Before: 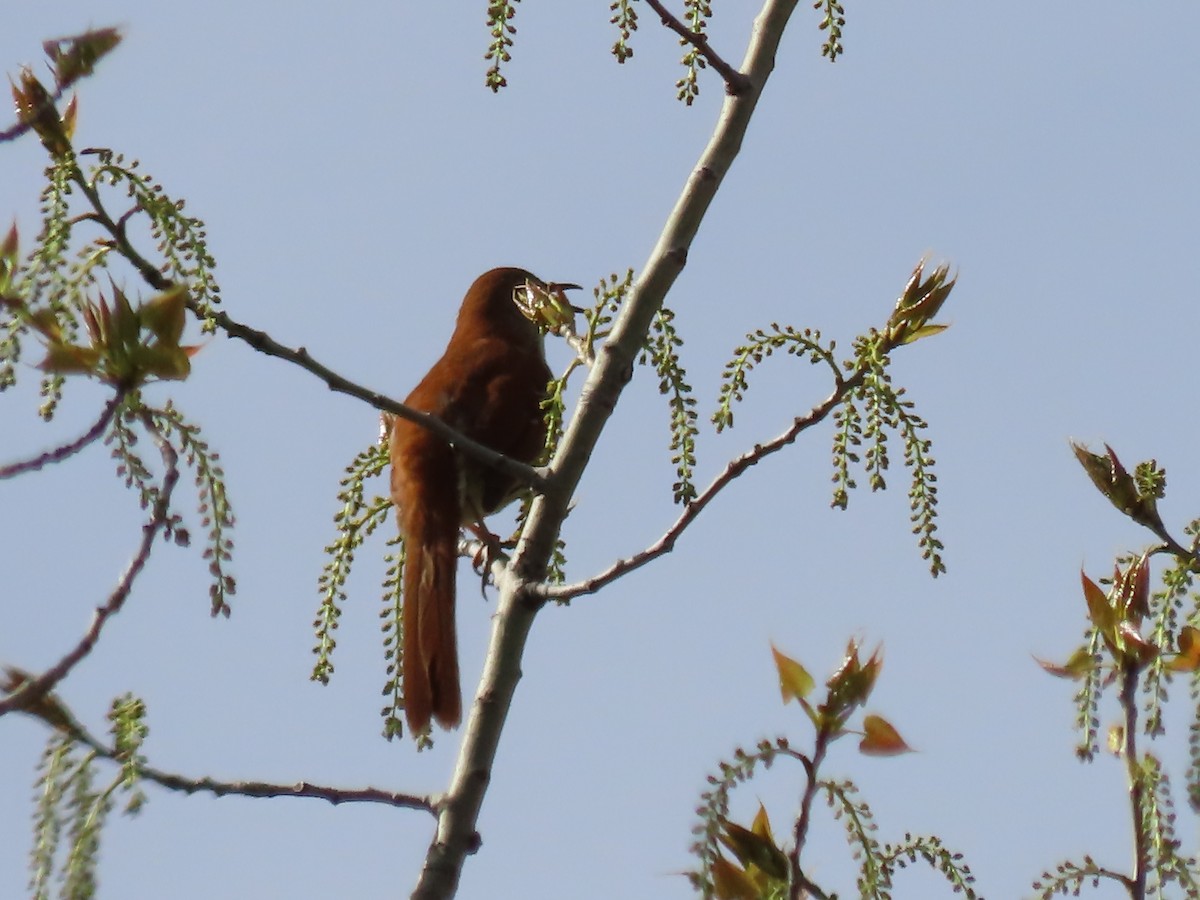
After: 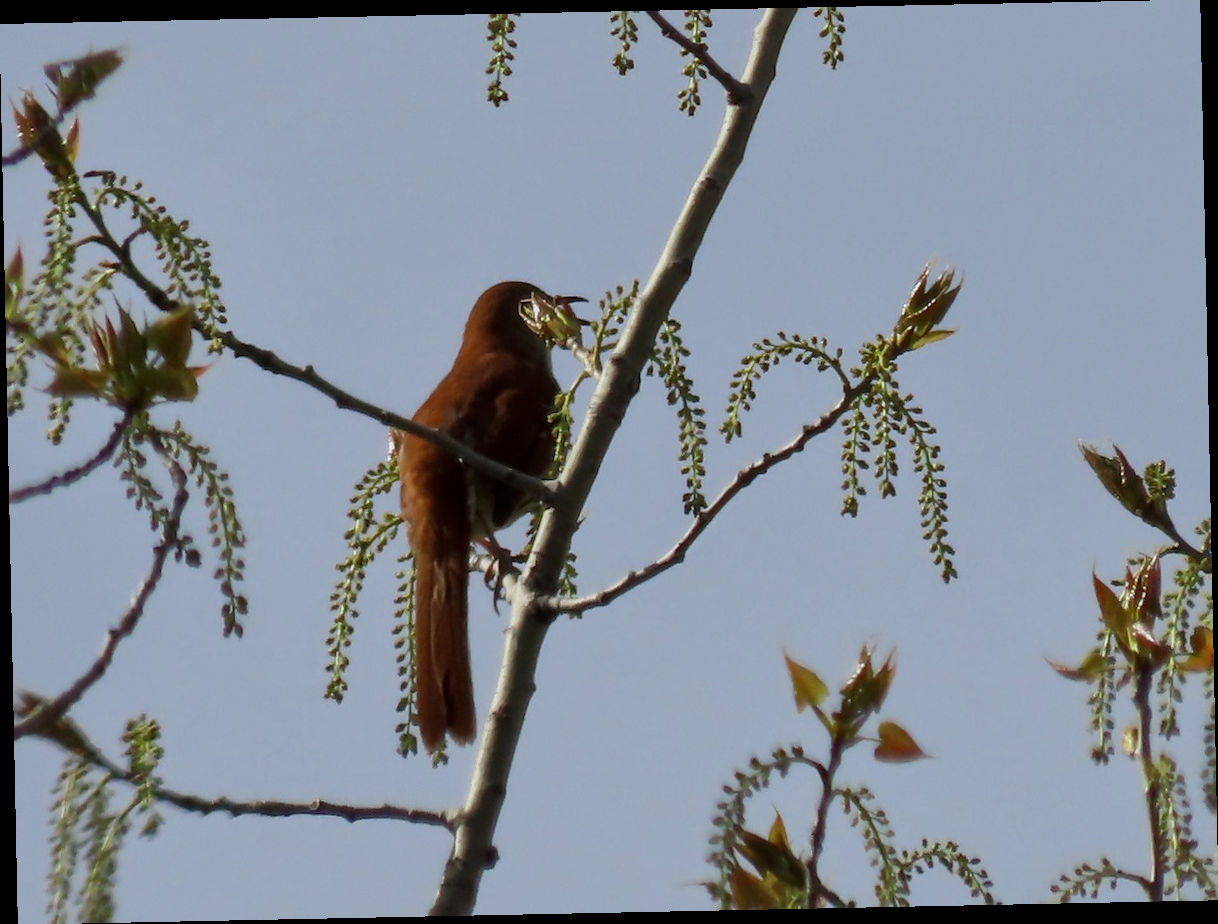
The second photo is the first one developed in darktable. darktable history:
rotate and perspective: rotation -1.17°, automatic cropping off
local contrast: mode bilateral grid, contrast 20, coarseness 50, detail 140%, midtone range 0.2
exposure: exposure -0.36 EV, compensate highlight preservation false
